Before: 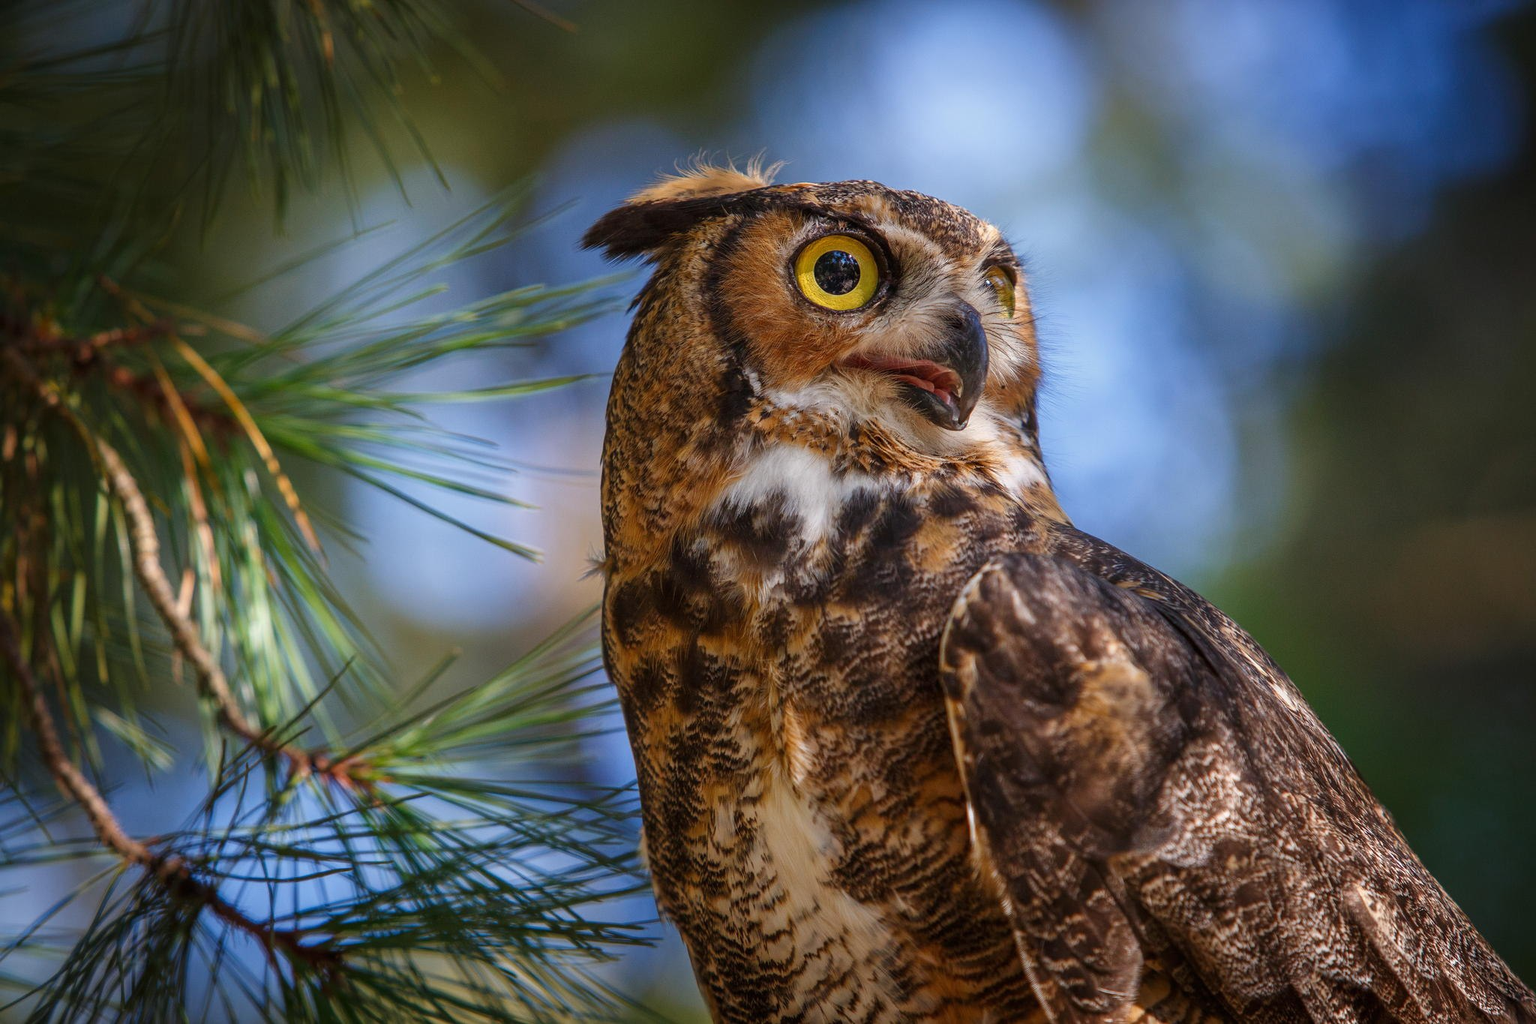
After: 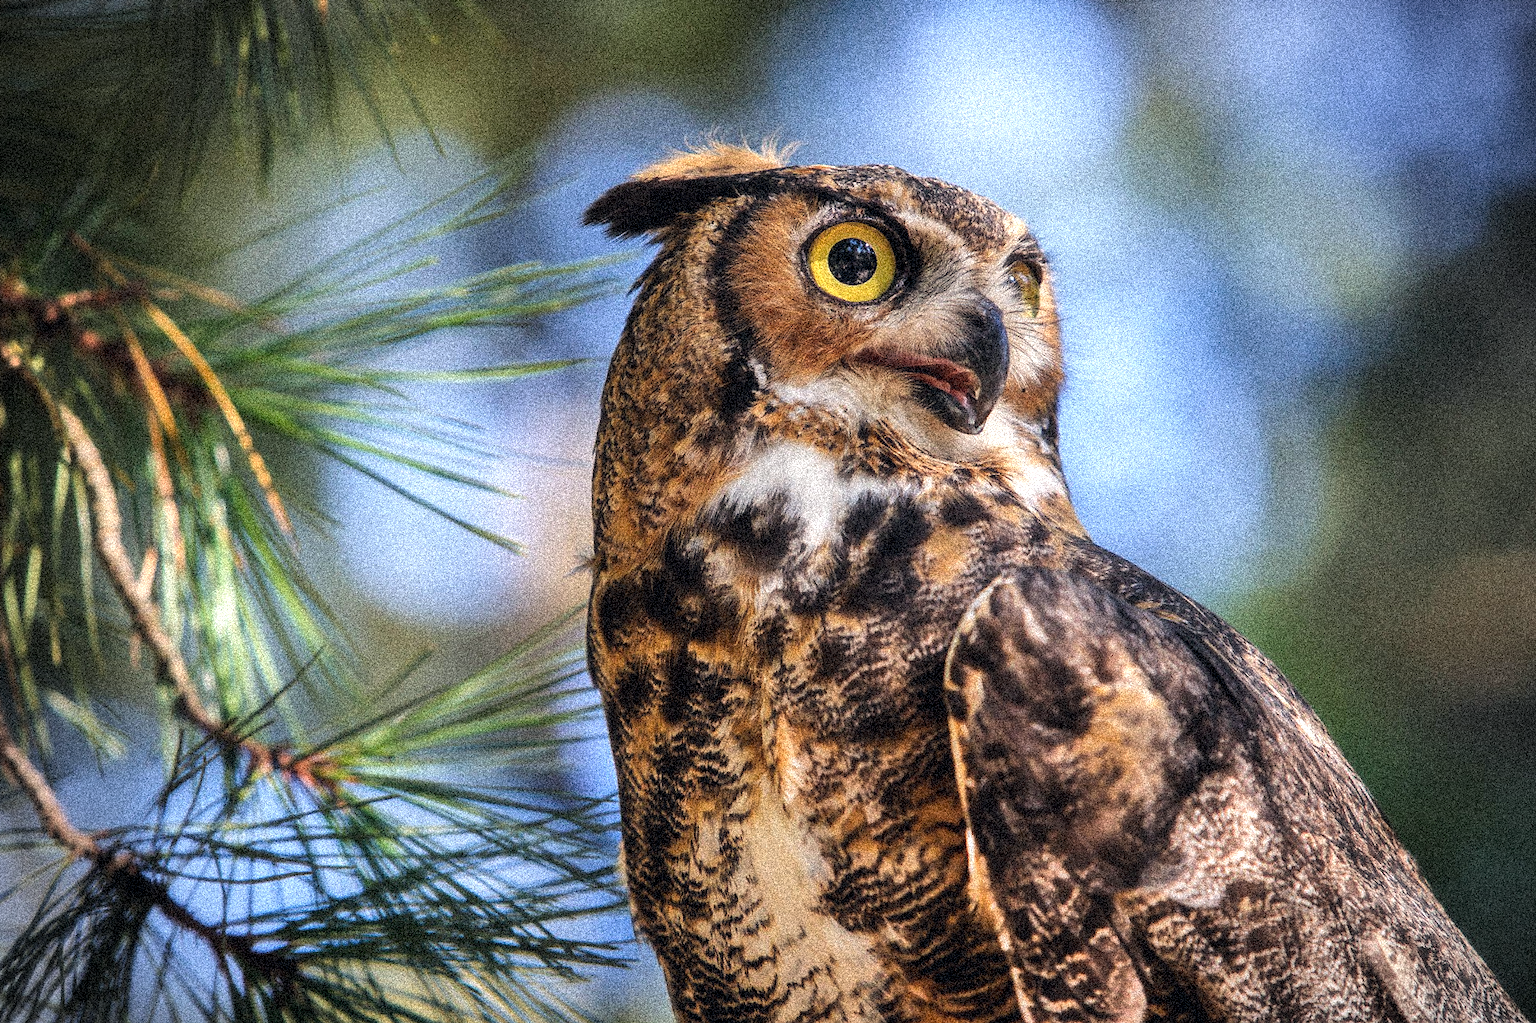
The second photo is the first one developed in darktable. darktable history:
exposure: exposure 0.081 EV, compensate highlight preservation false
crop and rotate: angle -2.38°
color correction: highlights a* 0.207, highlights b* 2.7, shadows a* -0.874, shadows b* -4.78
haze removal: strength -0.09, adaptive false
tone curve: curves: ch0 [(0.021, 0) (0.104, 0.052) (0.496, 0.526) (0.737, 0.783) (1, 1)], color space Lab, linked channels, preserve colors none
shadows and highlights: radius 110.86, shadows 51.09, white point adjustment 9.16, highlights -4.17, highlights color adjustment 32.2%, soften with gaussian
grain: coarseness 3.75 ISO, strength 100%, mid-tones bias 0%
vignetting: on, module defaults
